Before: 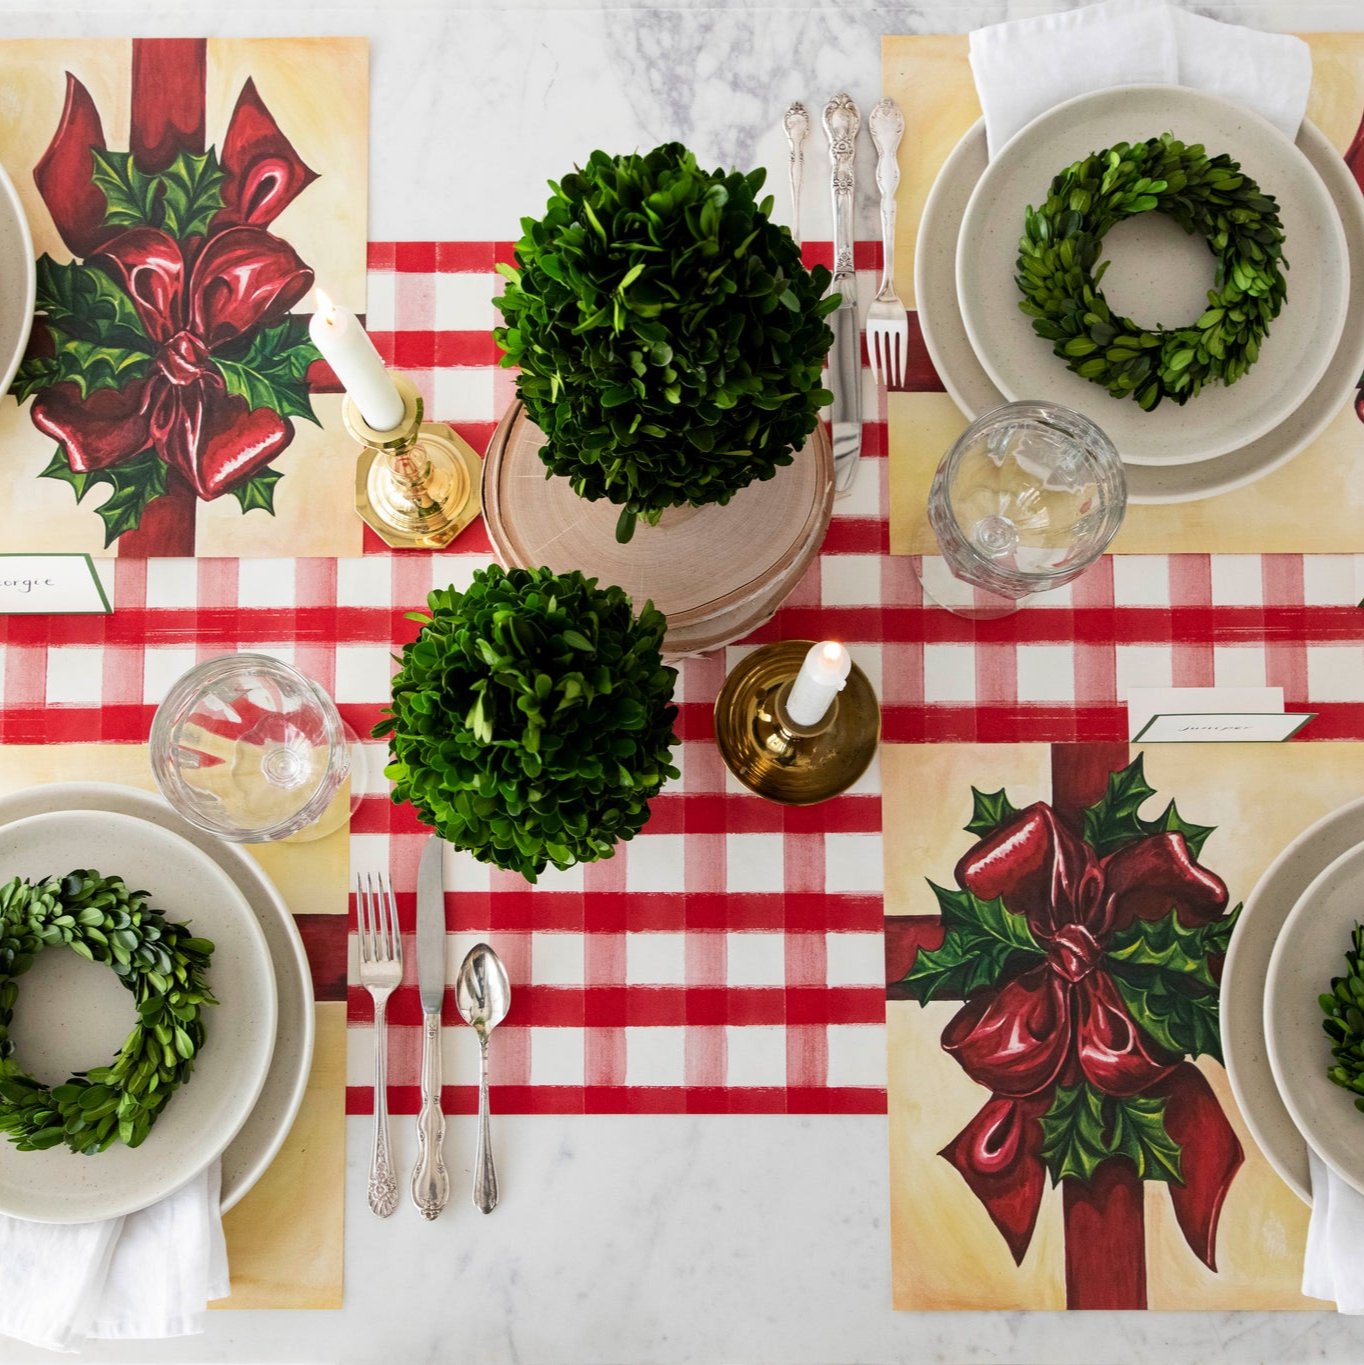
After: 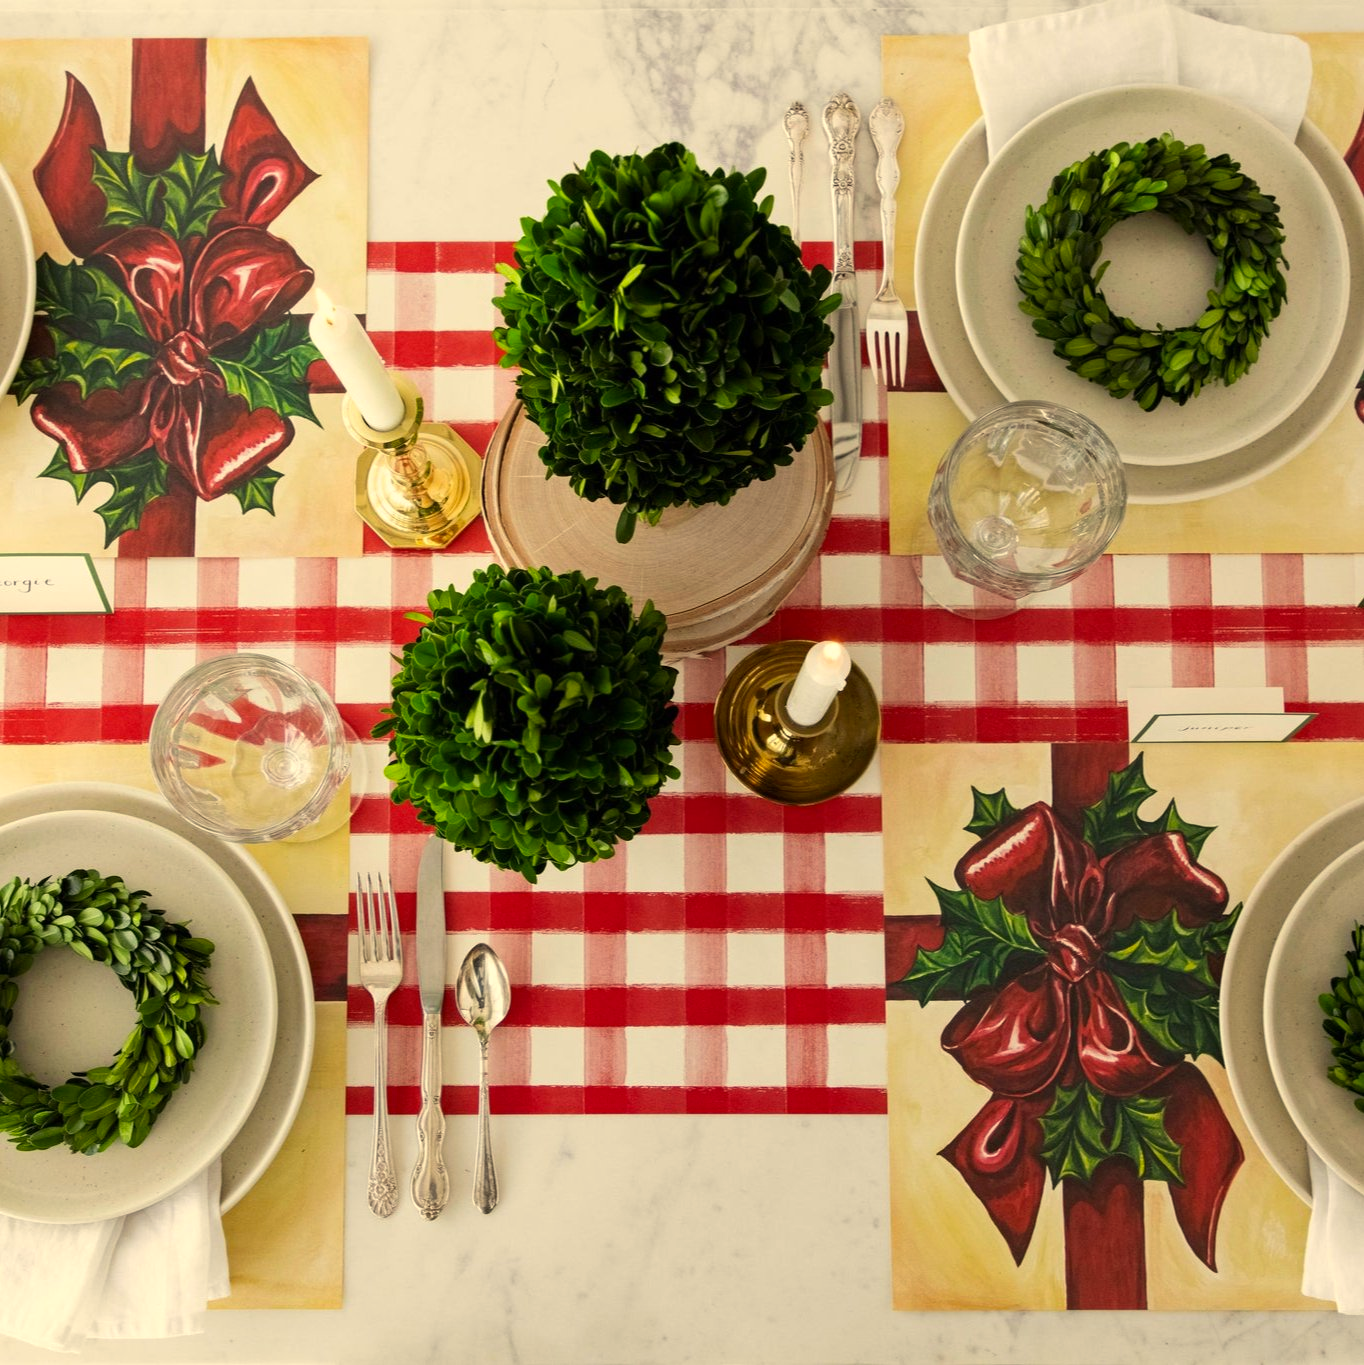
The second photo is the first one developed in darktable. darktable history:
color correction: highlights a* 2.32, highlights b* 22.83
